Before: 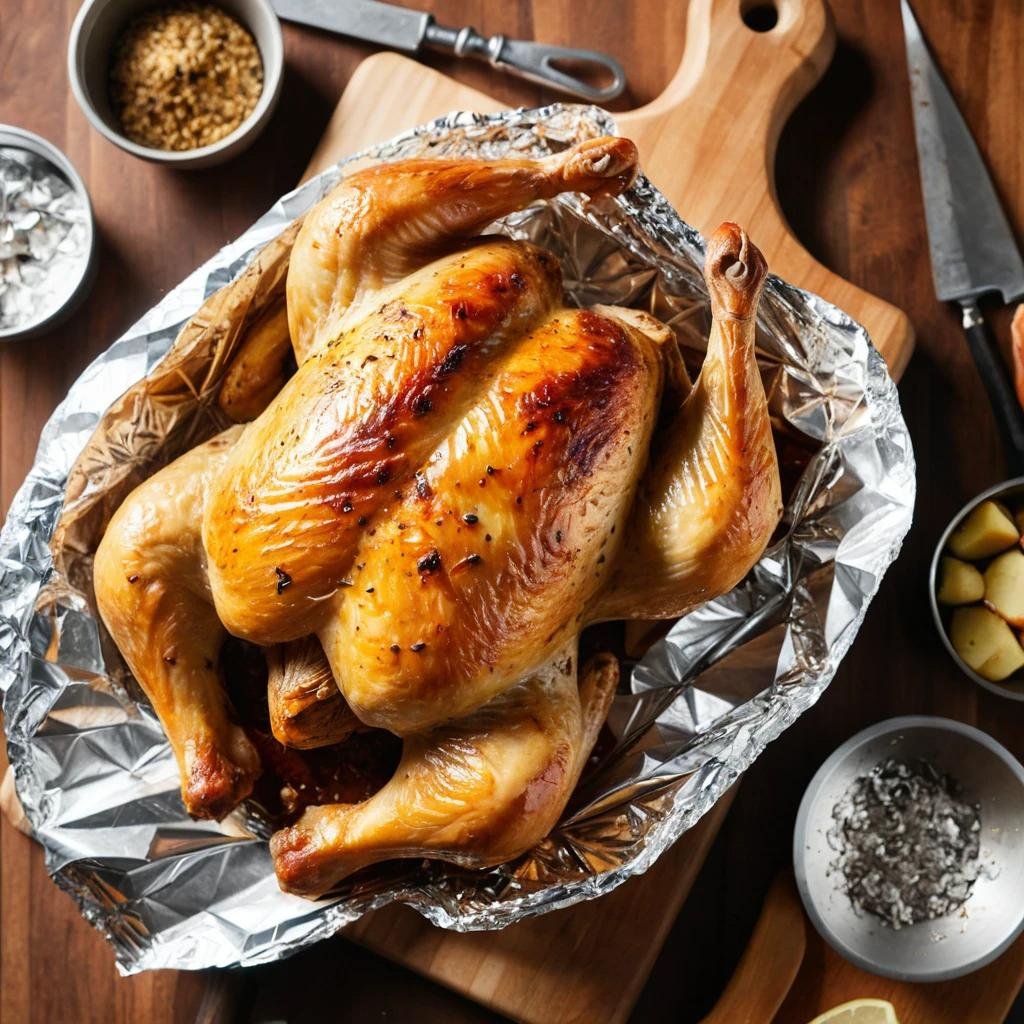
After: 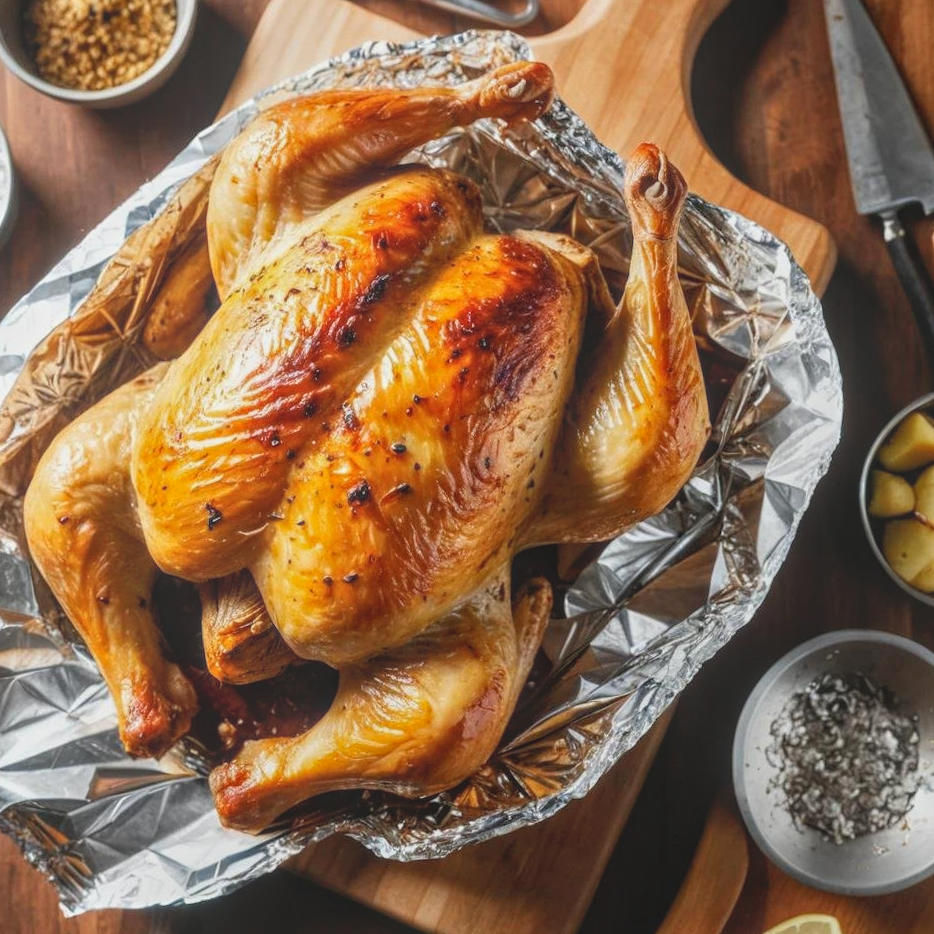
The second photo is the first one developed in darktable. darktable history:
crop and rotate: angle 1.96°, left 5.673%, top 5.673%
local contrast: highlights 73%, shadows 15%, midtone range 0.197
